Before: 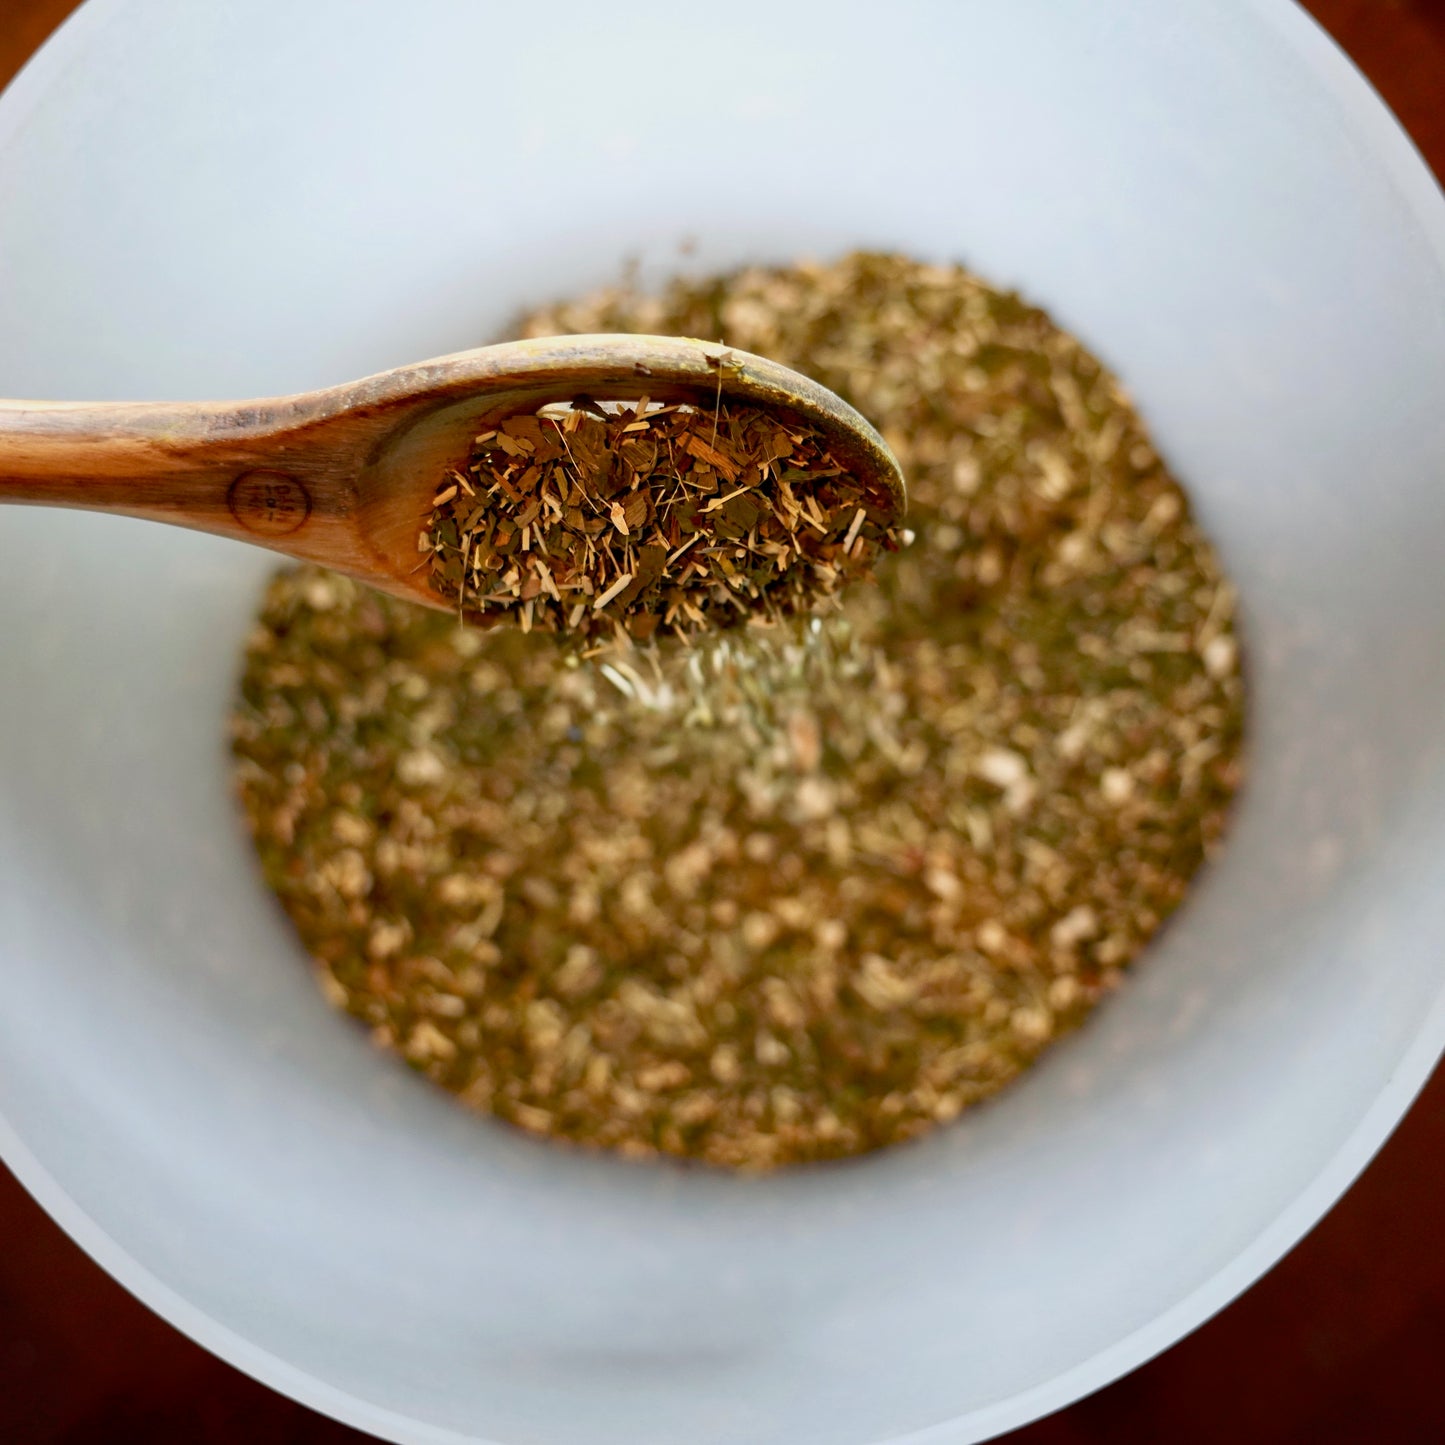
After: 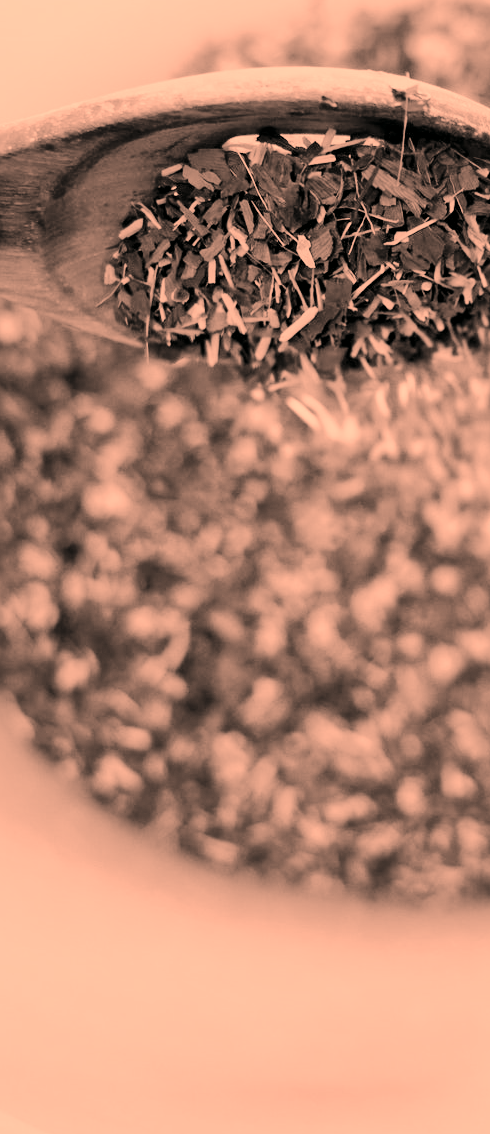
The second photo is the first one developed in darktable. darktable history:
crop and rotate: left 21.758%, top 18.527%, right 44.323%, bottom 2.969%
local contrast: mode bilateral grid, contrast 21, coarseness 51, detail 144%, midtone range 0.2
tone curve: curves: ch0 [(0, 0.003) (0.113, 0.081) (0.207, 0.184) (0.515, 0.612) (0.712, 0.793) (0.984, 0.961)]; ch1 [(0, 0) (0.172, 0.123) (0.317, 0.272) (0.414, 0.382) (0.476, 0.479) (0.505, 0.498) (0.534, 0.534) (0.621, 0.65) (0.709, 0.764) (1, 1)]; ch2 [(0, 0) (0.411, 0.424) (0.505, 0.505) (0.521, 0.524) (0.537, 0.57) (0.65, 0.699) (1, 1)], color space Lab, independent channels, preserve colors none
exposure: black level correction 0, exposure 1.3 EV, compensate exposure bias true, compensate highlight preservation false
color calibration: output gray [0.21, 0.42, 0.37, 0], gray › normalize channels true, illuminant custom, x 0.39, y 0.392, temperature 3847.98 K, gamut compression 0.02
tone equalizer: on, module defaults
color zones: curves: ch0 [(0.27, 0.396) (0.563, 0.504) (0.75, 0.5) (0.787, 0.307)]
color correction: highlights a* 39.78, highlights b* 39.92, saturation 0.687
